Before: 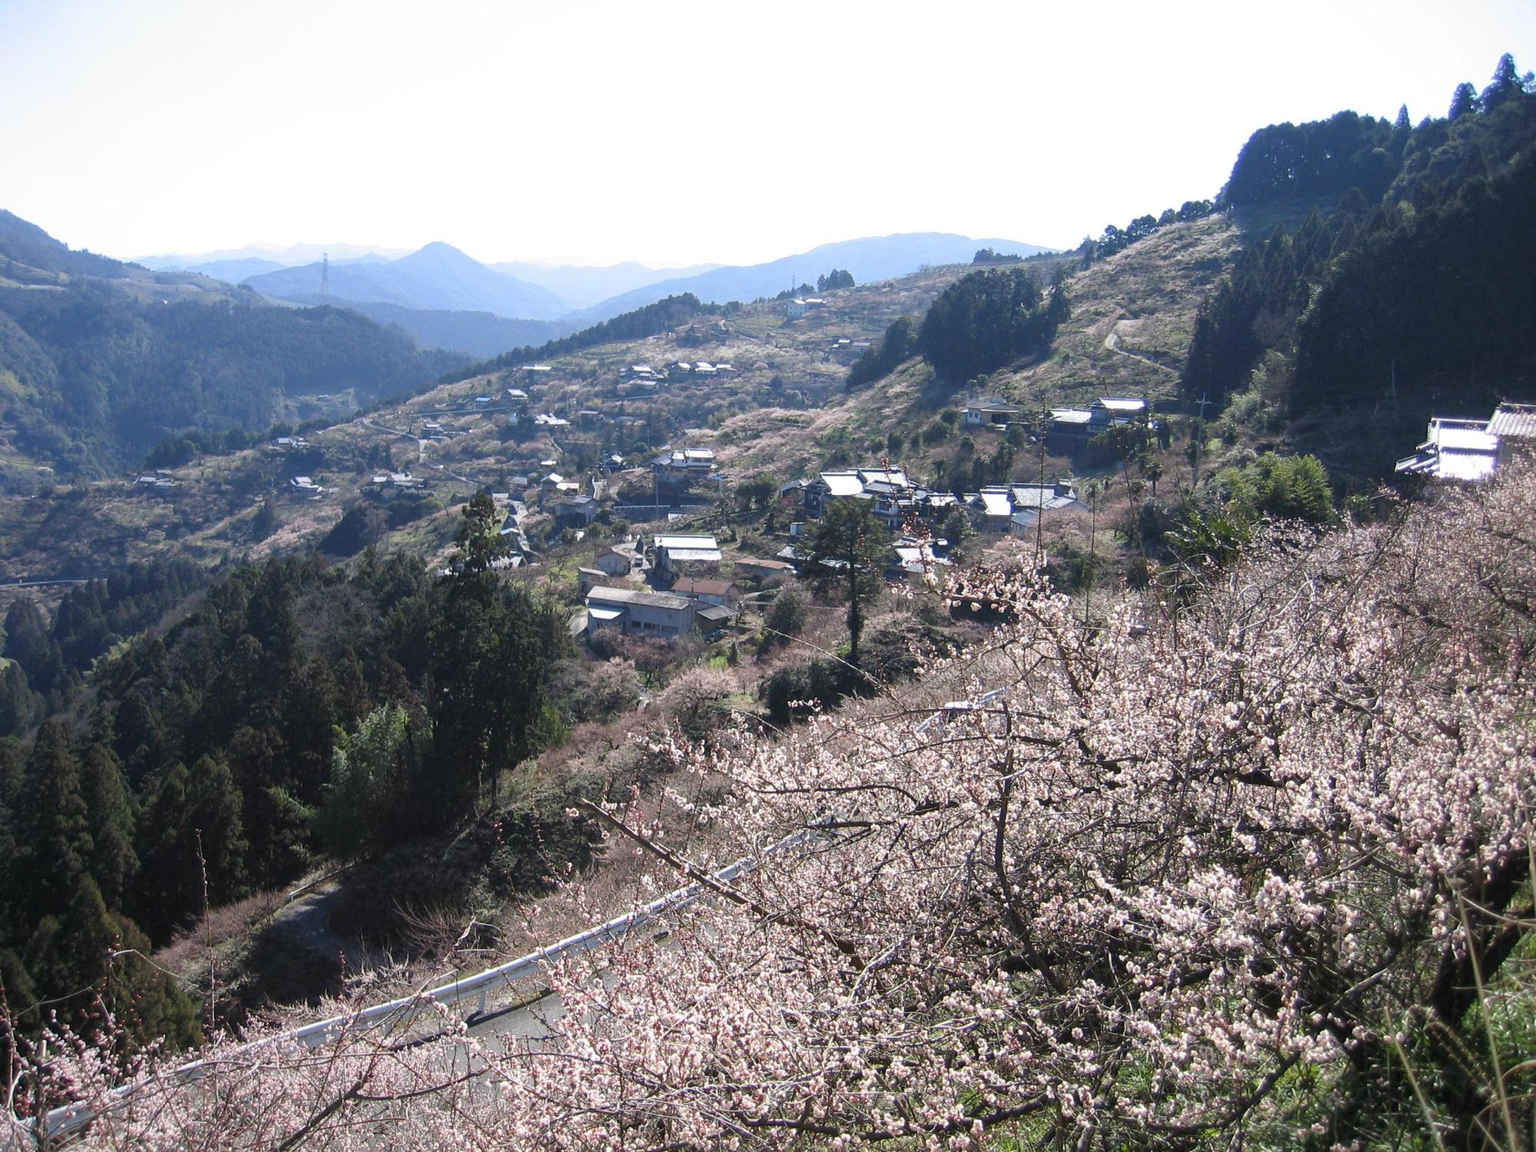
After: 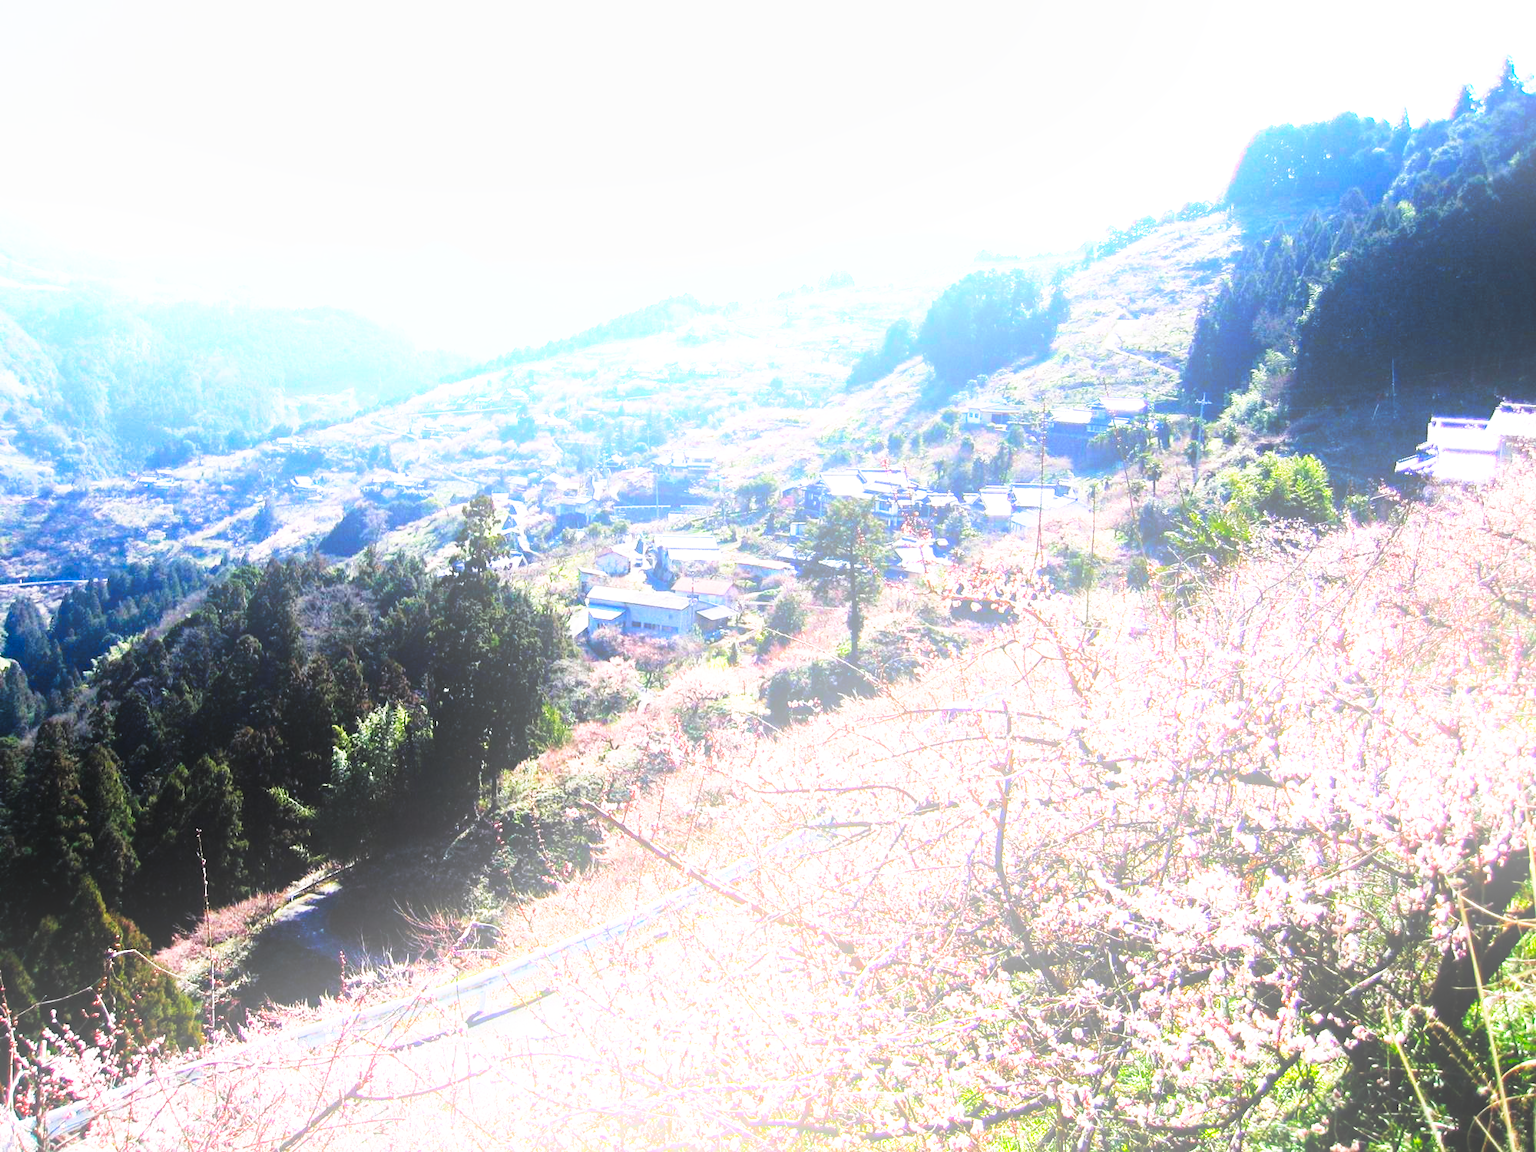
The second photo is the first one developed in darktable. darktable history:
exposure: black level correction 0, exposure 1.2 EV, compensate exposure bias true, compensate highlight preservation false
tone curve: curves: ch0 [(0, 0) (0.003, 0.003) (0.011, 0.006) (0.025, 0.012) (0.044, 0.02) (0.069, 0.023) (0.1, 0.029) (0.136, 0.037) (0.177, 0.058) (0.224, 0.084) (0.277, 0.137) (0.335, 0.209) (0.399, 0.336) (0.468, 0.478) (0.543, 0.63) (0.623, 0.789) (0.709, 0.903) (0.801, 0.967) (0.898, 0.987) (1, 1)], preserve colors none
bloom: size 38%, threshold 95%, strength 30%
